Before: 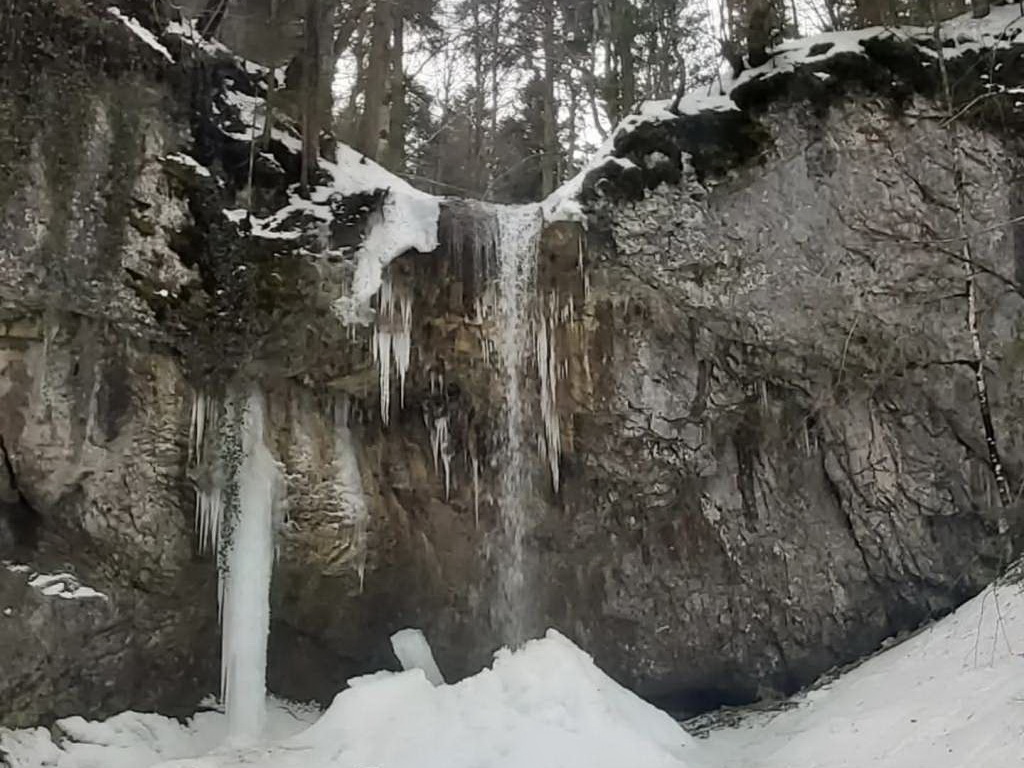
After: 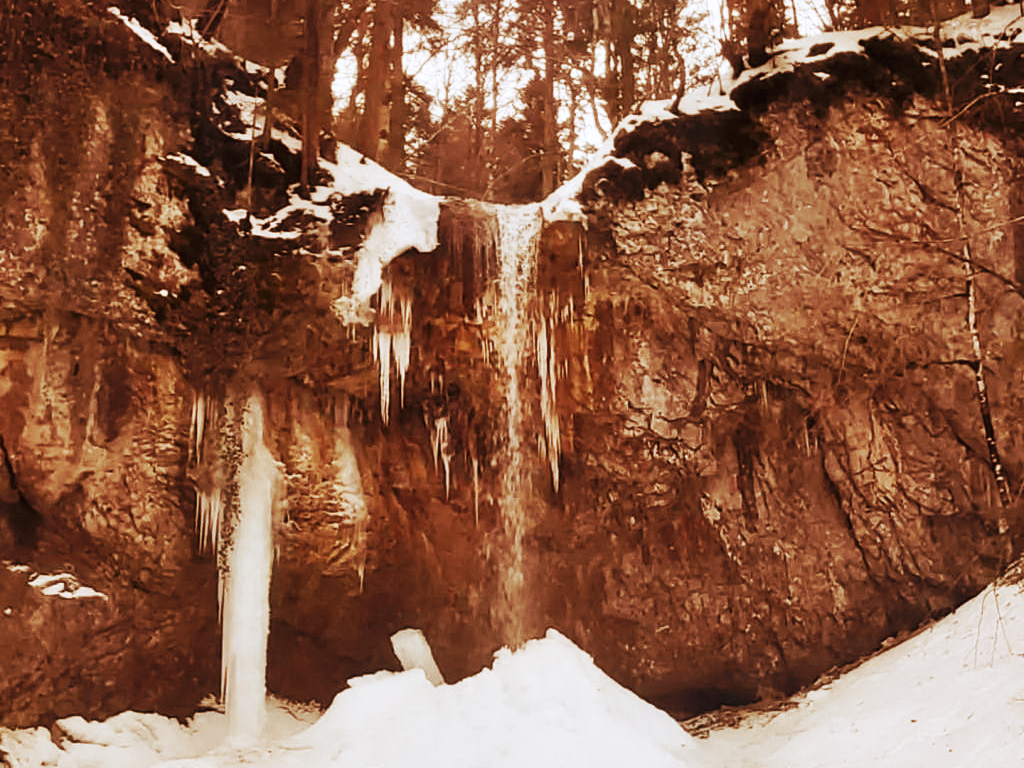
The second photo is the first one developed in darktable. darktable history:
tone curve: curves: ch0 [(0, 0) (0.003, 0.017) (0.011, 0.018) (0.025, 0.03) (0.044, 0.051) (0.069, 0.075) (0.1, 0.104) (0.136, 0.138) (0.177, 0.183) (0.224, 0.237) (0.277, 0.294) (0.335, 0.361) (0.399, 0.446) (0.468, 0.552) (0.543, 0.66) (0.623, 0.753) (0.709, 0.843) (0.801, 0.912) (0.898, 0.962) (1, 1)], preserve colors none
color look up table: target L [87.85, 81.8, 84.44, 88.54, 72.05, 73, 71.82, 68.52, 59.67, 44.3, 29.68, 200.09, 82.22, 65.59, 68.41, 53.22, 60.59, 60.13, 45.23, 42.54, 36.55, 36.26, 30.22, 33.97, 20.31, 0.86, 91.64, 86.23, 65.74, 72.73, 55.53, 52.06, 49.24, 58.08, 50.84, 62.71, 57.56, 43.89, 39.54, 40.29, 31.61, 21.28, 12.18, 90.68, 80.23, 79.33, 75.75, 65.39, 34.02], target a [-42.67, -48.13, -48.91, -21.69, -46.85, -18.23, -50.09, -38.32, -12.23, -15, -9.165, 0, -9.75, 17.33, 0.93, 43.48, 18.51, 11.33, 60.14, 55.4, 44.68, 35.07, 30.47, 49.3, 39.85, 2.72, 1.612, 17.12, 36.03, 20.35, 59.92, 72.77, 67.43, 6.679, 38.14, 2.919, 10.15, 63.63, 53.98, 57.09, 3.809, 39.12, 26.47, -13.58, -50.03, -14.32, -13.39, -19.94, -5.761], target b [85.11, 75.43, 32.41, 11.13, 3.901, 59.47, 29.93, 59.12, 31.25, 16.03, 32.37, 0, 69.47, 61.27, 62.45, 54.56, 34.65, 54.94, 50.13, 43.5, 40.17, 45.9, 26.91, 46.79, 31.99, 1.082, -7.742, -19.73, -15.18, -36.62, -47.04, -57.39, -26.62, 7.264, -18.18, -49.6, -20.48, -72.54, 4.468, -47.09, -22.78, 23.87, -13.15, -13.63, -29.99, -6.651, -27.86, -44.51, -4.973], num patches 49
